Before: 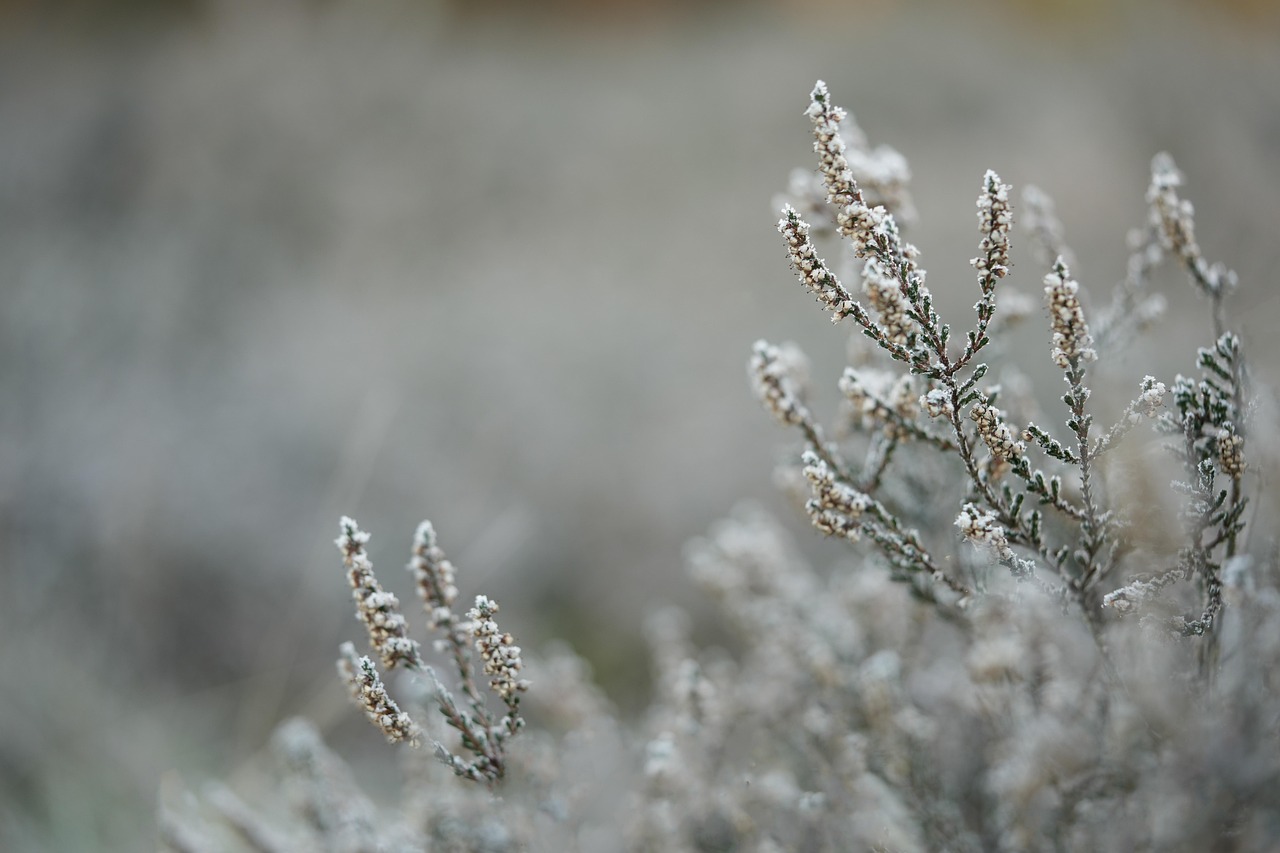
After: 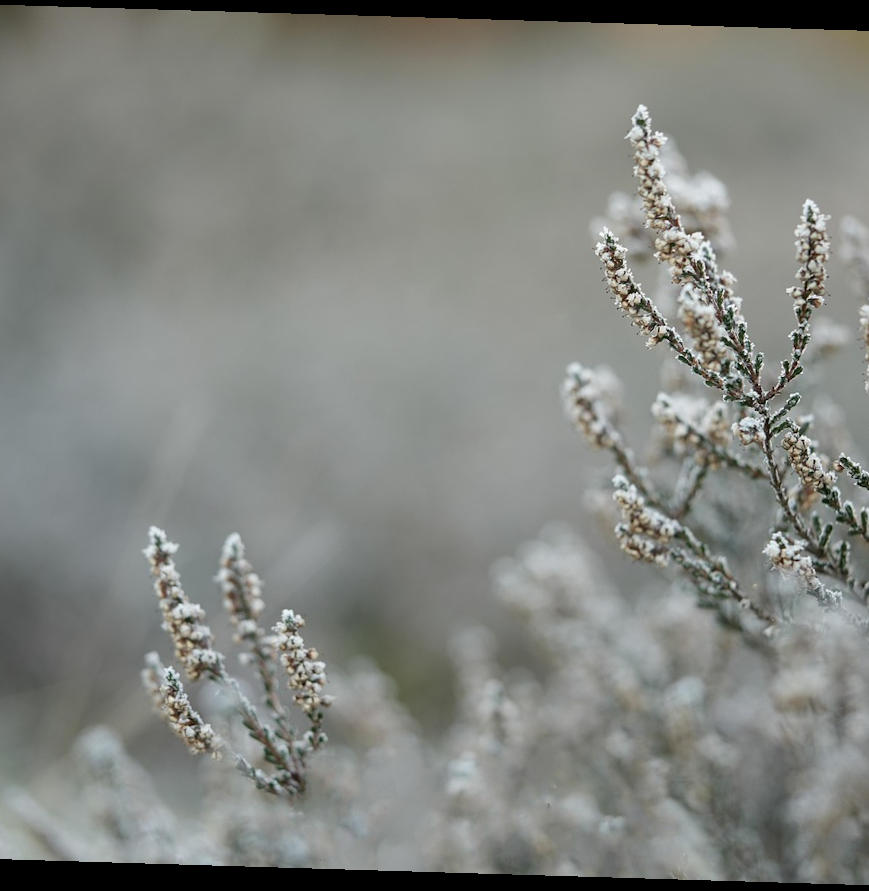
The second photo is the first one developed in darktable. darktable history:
shadows and highlights: shadows 25, highlights -48, soften with gaussian
rotate and perspective: rotation 1.72°, automatic cropping off
crop: left 15.419%, right 17.914%
